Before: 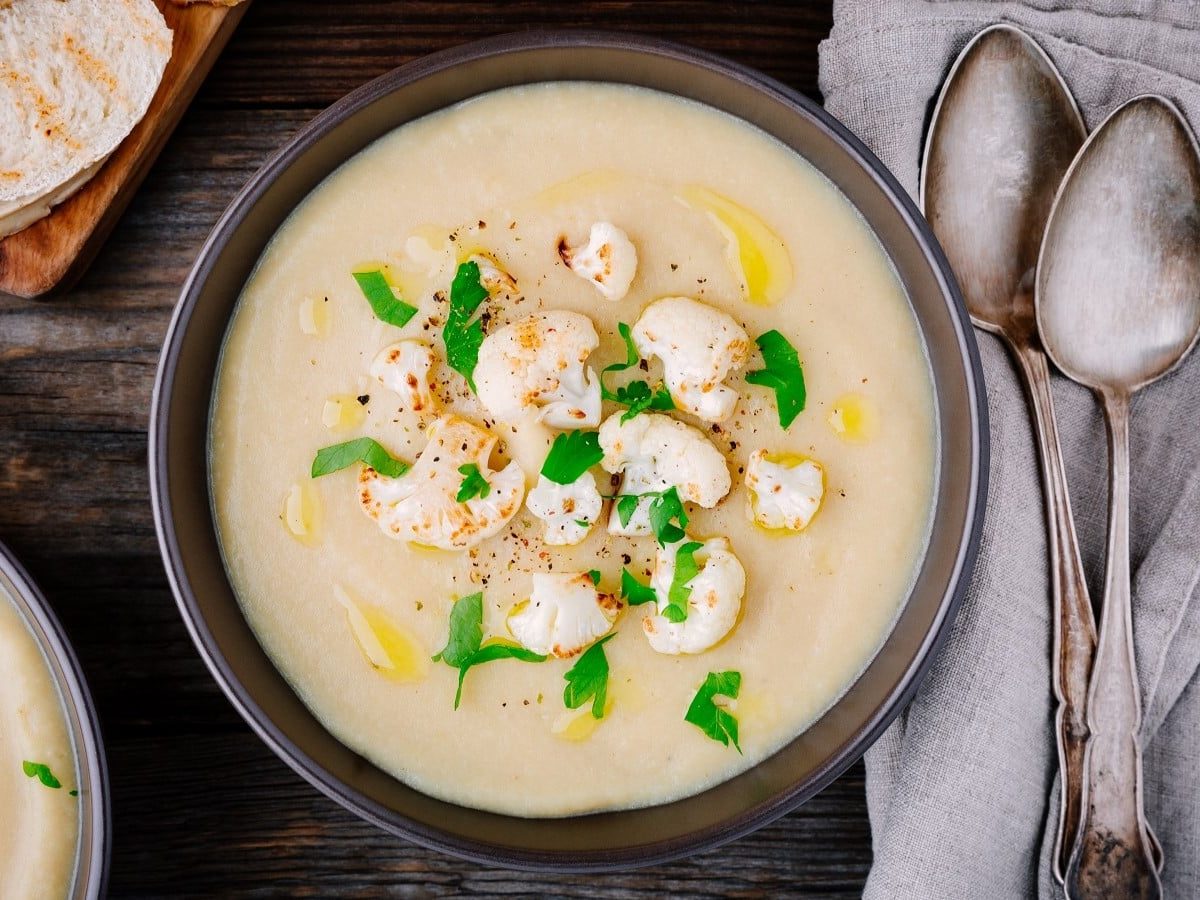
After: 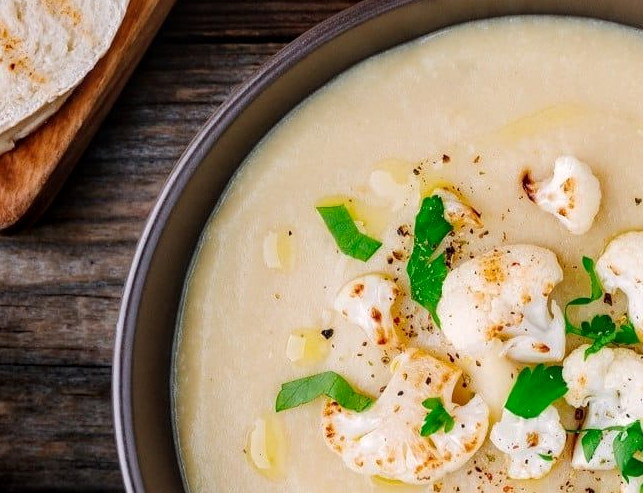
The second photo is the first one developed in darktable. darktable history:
local contrast: on, module defaults
crop and rotate: left 3.032%, top 7.385%, right 43.352%, bottom 37.756%
